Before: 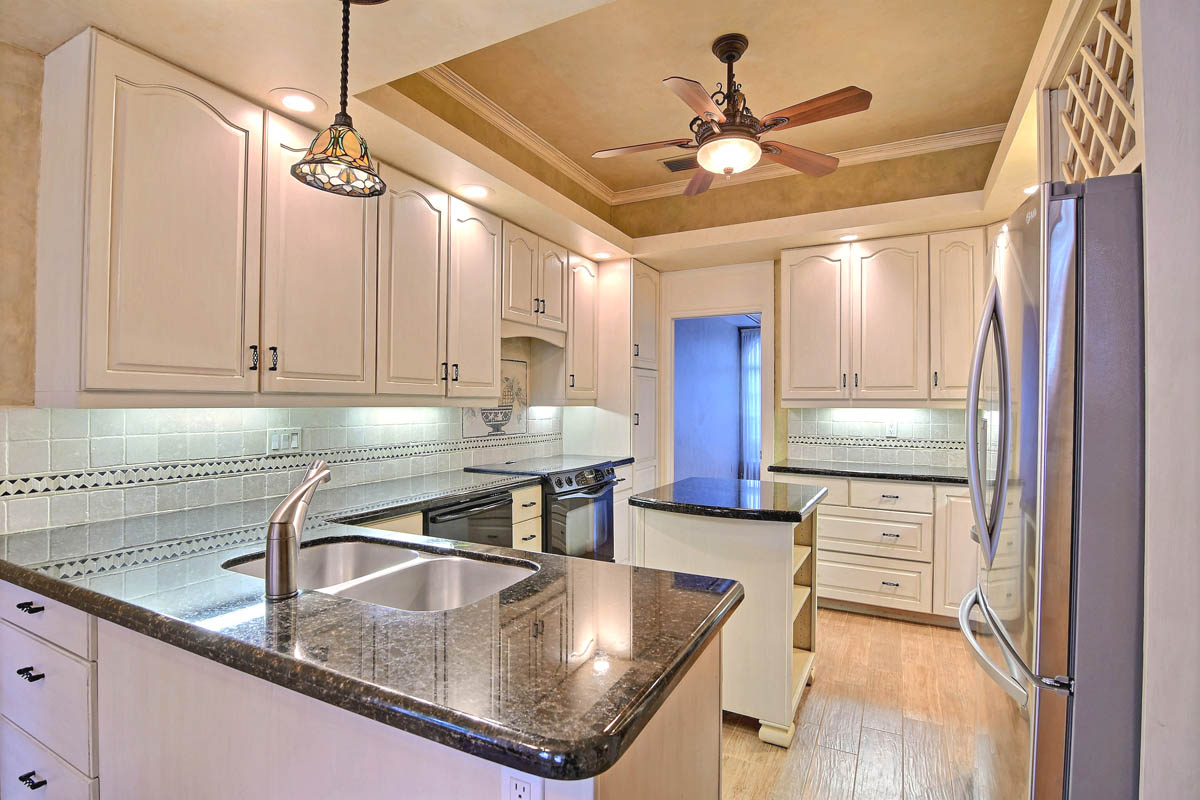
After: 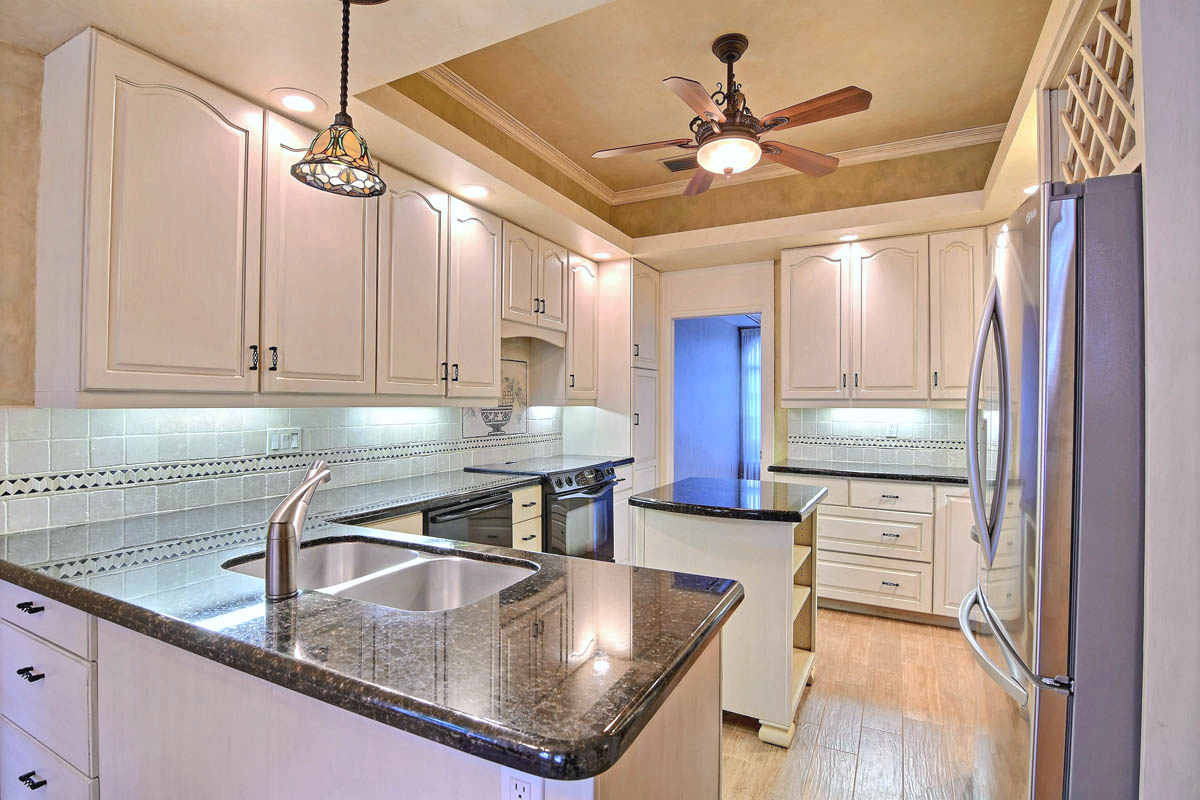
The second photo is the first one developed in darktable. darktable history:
tone equalizer: on, module defaults
color calibration: x 0.355, y 0.367, temperature 4700.38 K
